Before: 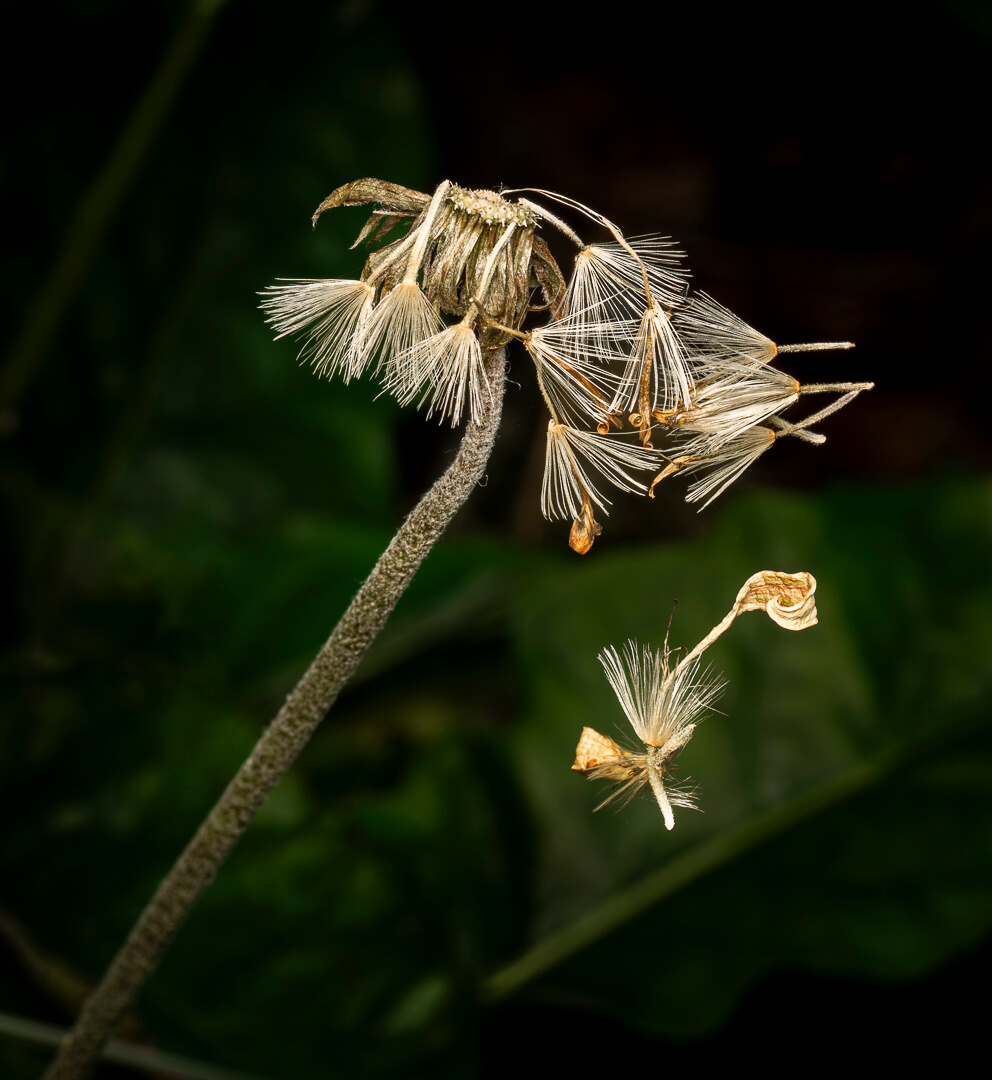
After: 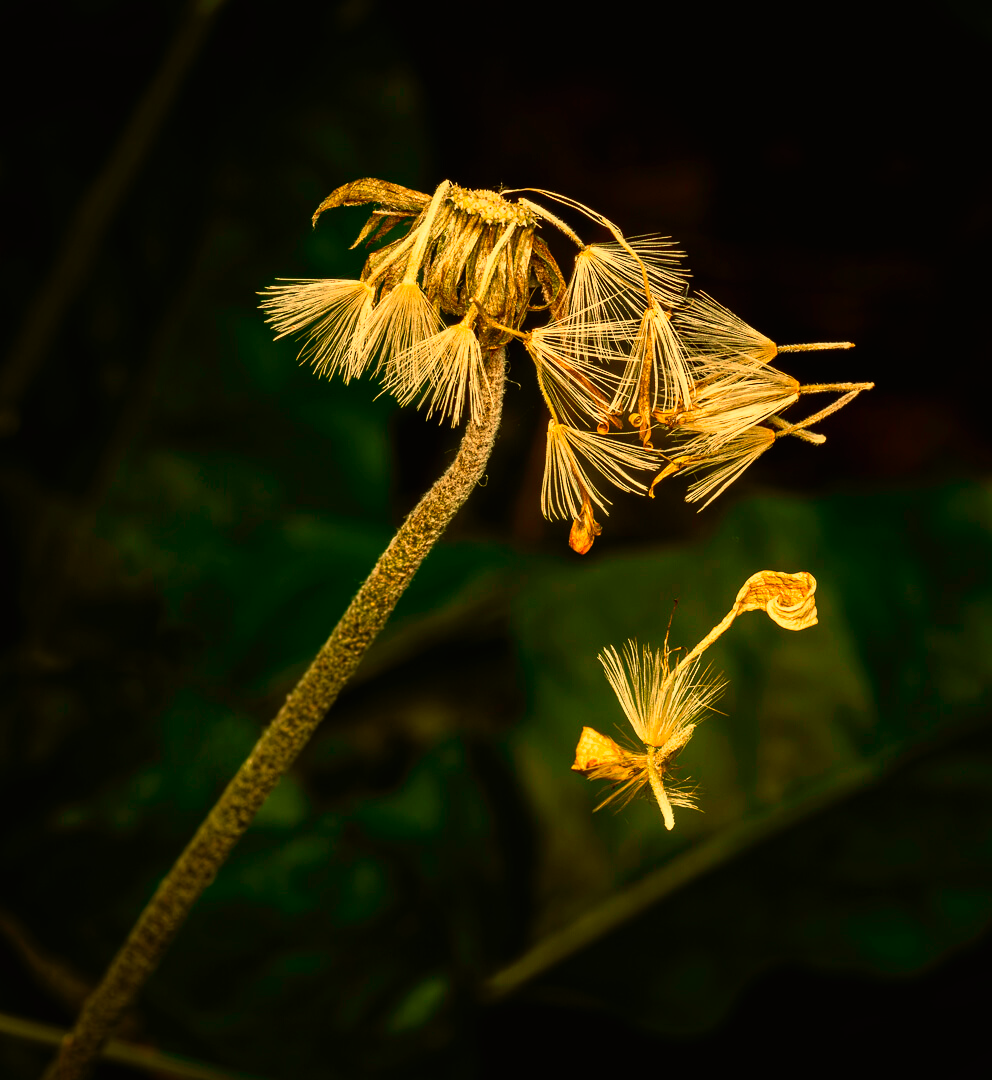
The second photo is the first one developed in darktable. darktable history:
color balance rgb: perceptual saturation grading › global saturation 30%, global vibrance 20%
white balance: red 1.123, blue 0.83
tone curve: curves: ch0 [(0, 0.008) (0.107, 0.083) (0.283, 0.287) (0.461, 0.498) (0.64, 0.691) (0.822, 0.869) (0.998, 0.978)]; ch1 [(0, 0) (0.323, 0.339) (0.438, 0.422) (0.473, 0.487) (0.502, 0.502) (0.527, 0.53) (0.561, 0.583) (0.608, 0.629) (0.669, 0.704) (0.859, 0.899) (1, 1)]; ch2 [(0, 0) (0.33, 0.347) (0.421, 0.456) (0.473, 0.498) (0.502, 0.504) (0.522, 0.524) (0.549, 0.567) (0.585, 0.627) (0.676, 0.724) (1, 1)], color space Lab, independent channels, preserve colors none
